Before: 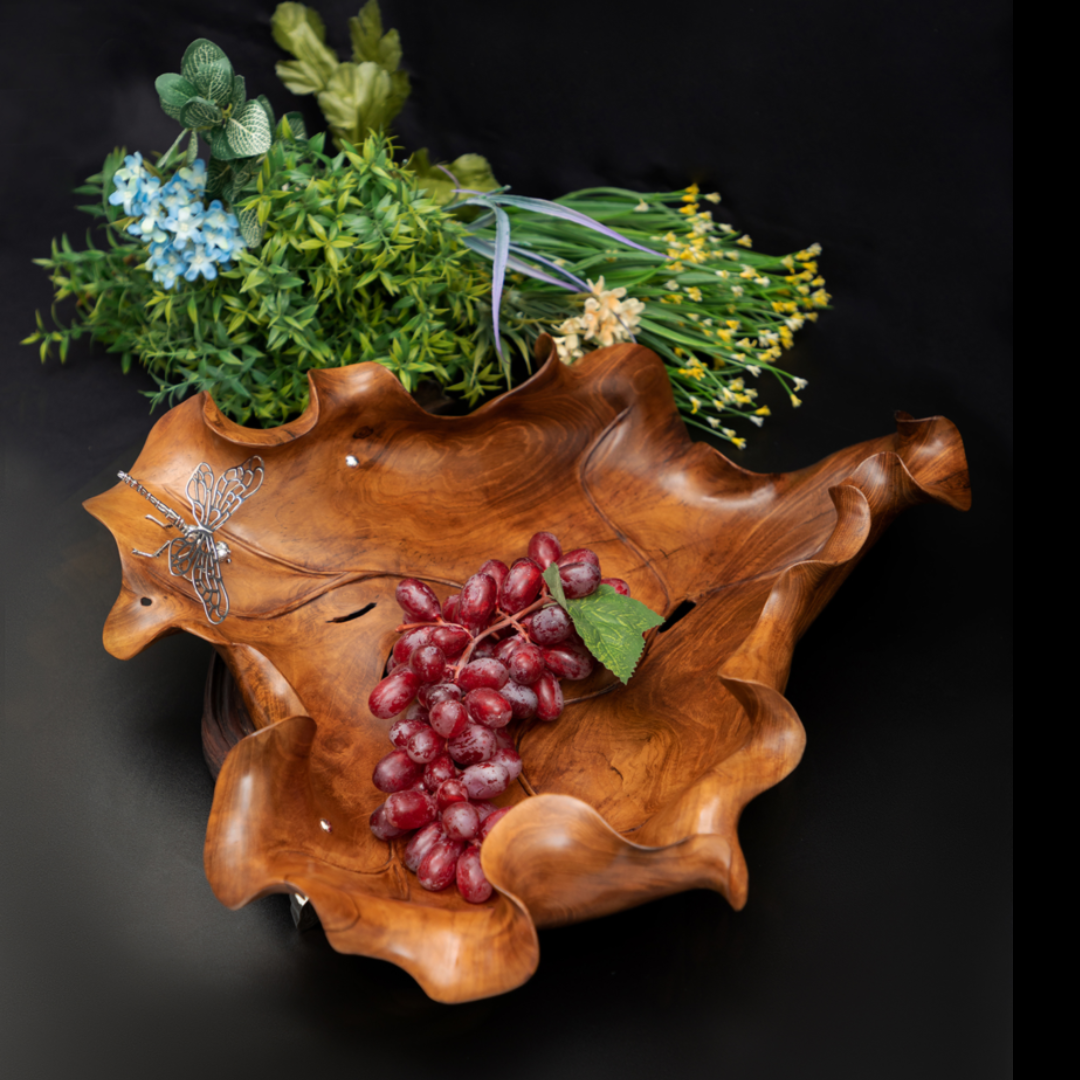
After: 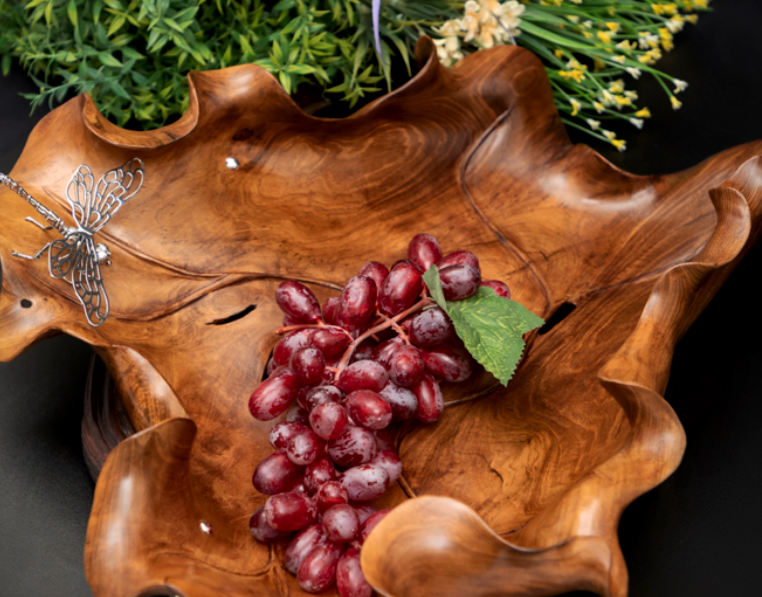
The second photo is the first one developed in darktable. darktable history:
crop: left 11.123%, top 27.61%, right 18.3%, bottom 17.034%
local contrast: mode bilateral grid, contrast 20, coarseness 50, detail 148%, midtone range 0.2
